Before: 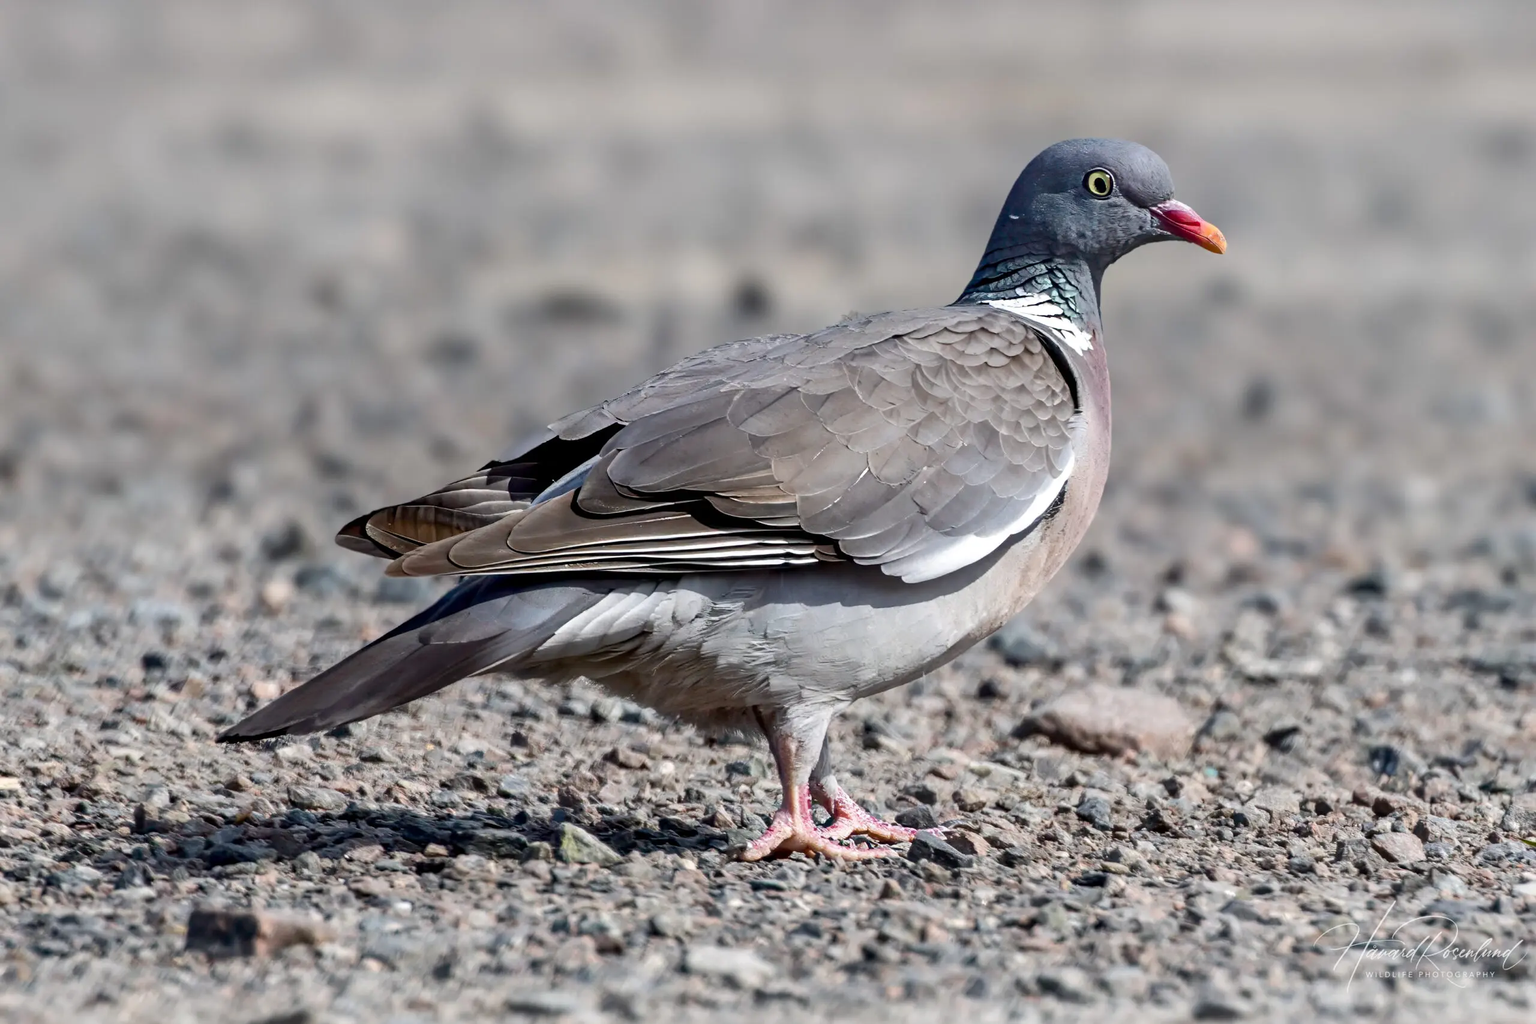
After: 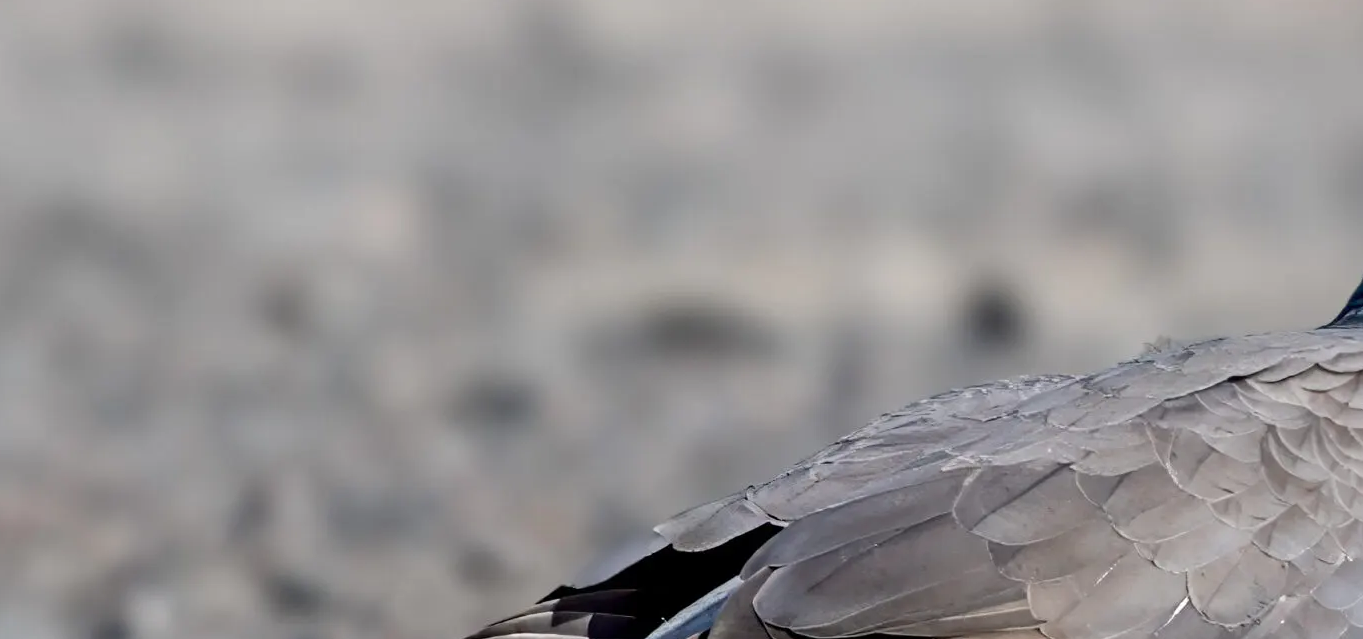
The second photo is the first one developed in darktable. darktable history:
crop: left 10.123%, top 10.684%, right 36.597%, bottom 51.838%
